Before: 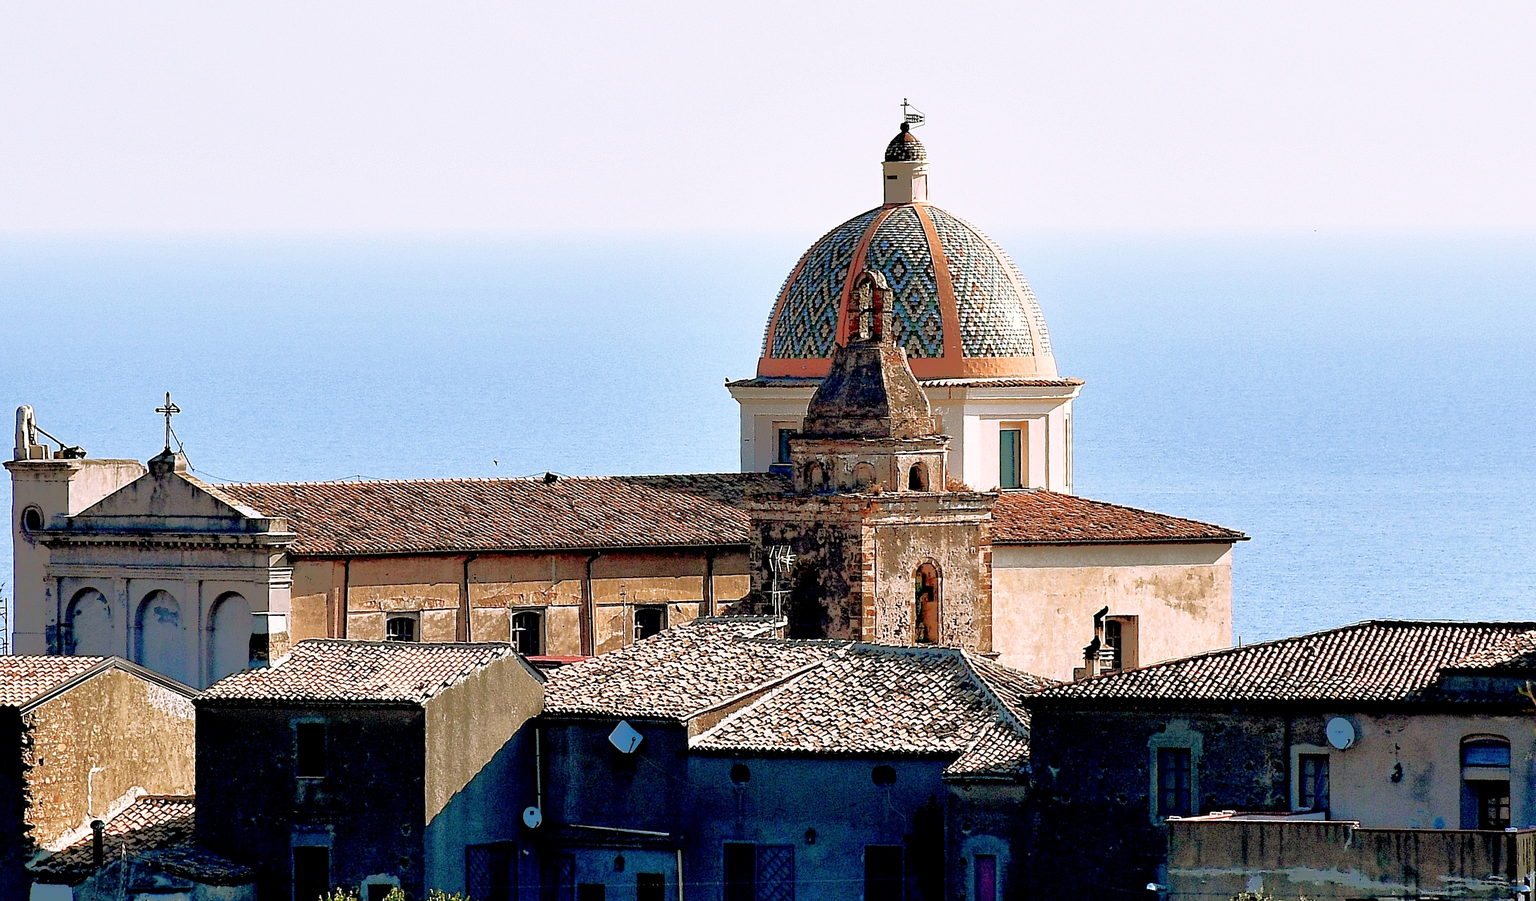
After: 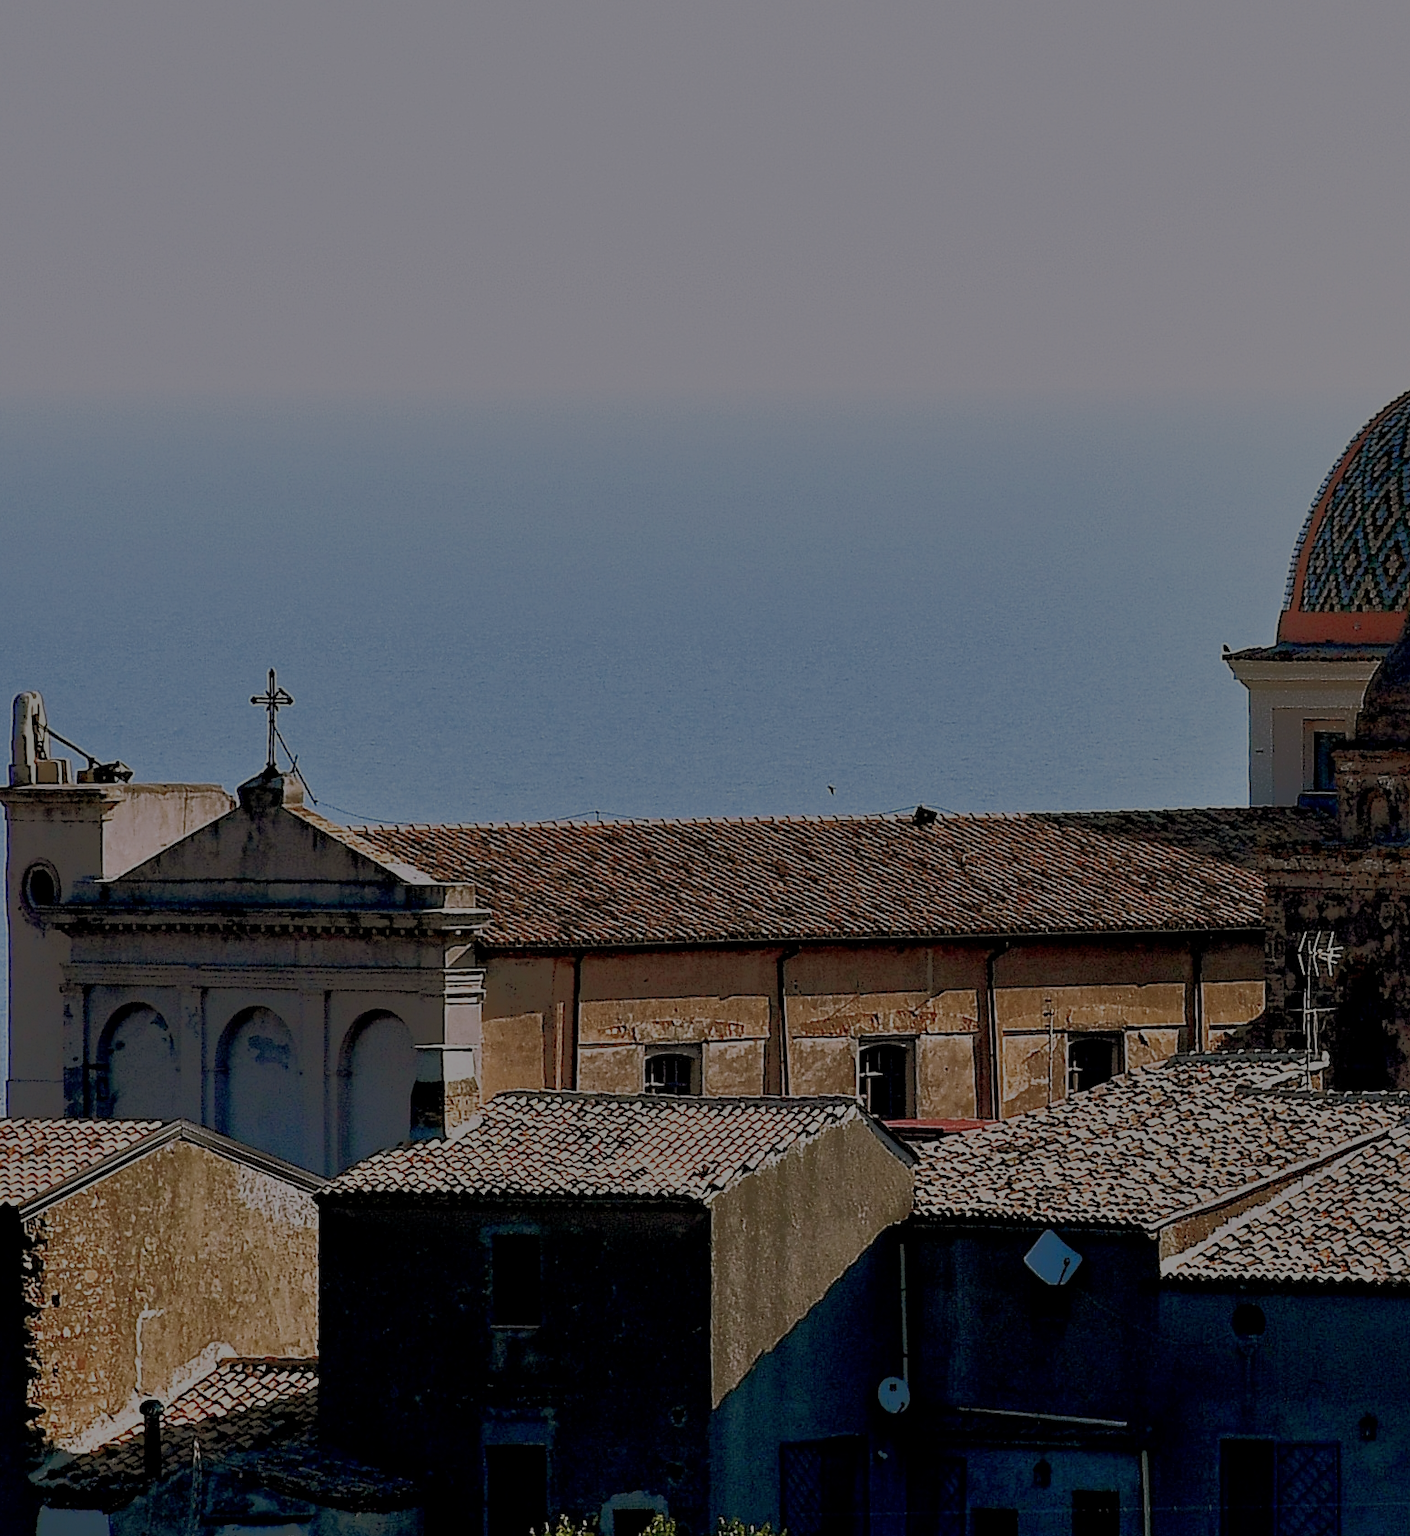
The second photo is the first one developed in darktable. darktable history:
crop: left 0.587%, right 45.588%, bottom 0.086%
tone equalizer: -8 EV -2 EV, -7 EV -2 EV, -6 EV -2 EV, -5 EV -2 EV, -4 EV -2 EV, -3 EV -2 EV, -2 EV -2 EV, -1 EV -1.63 EV, +0 EV -2 EV
